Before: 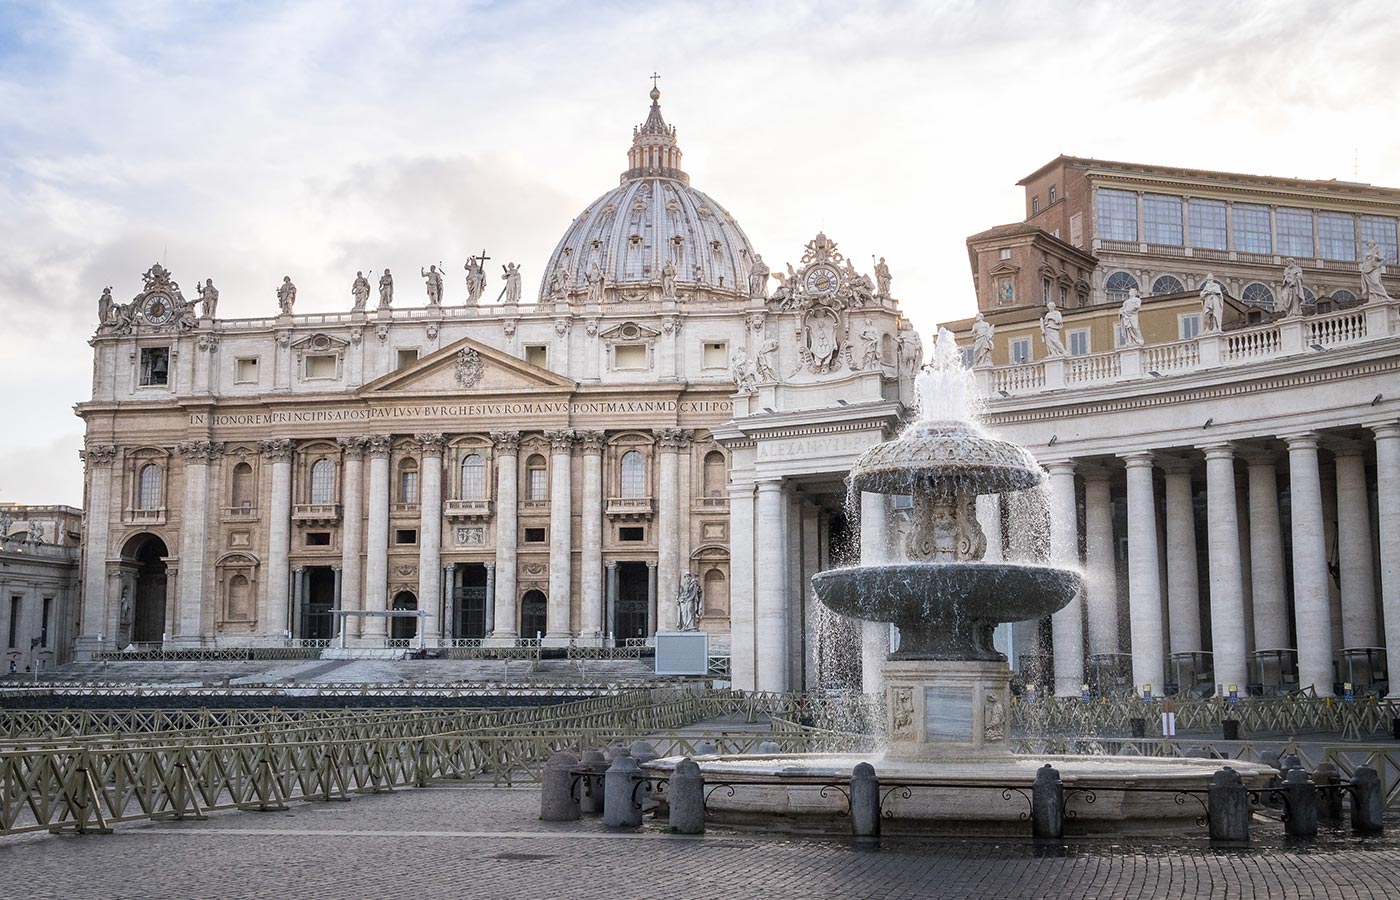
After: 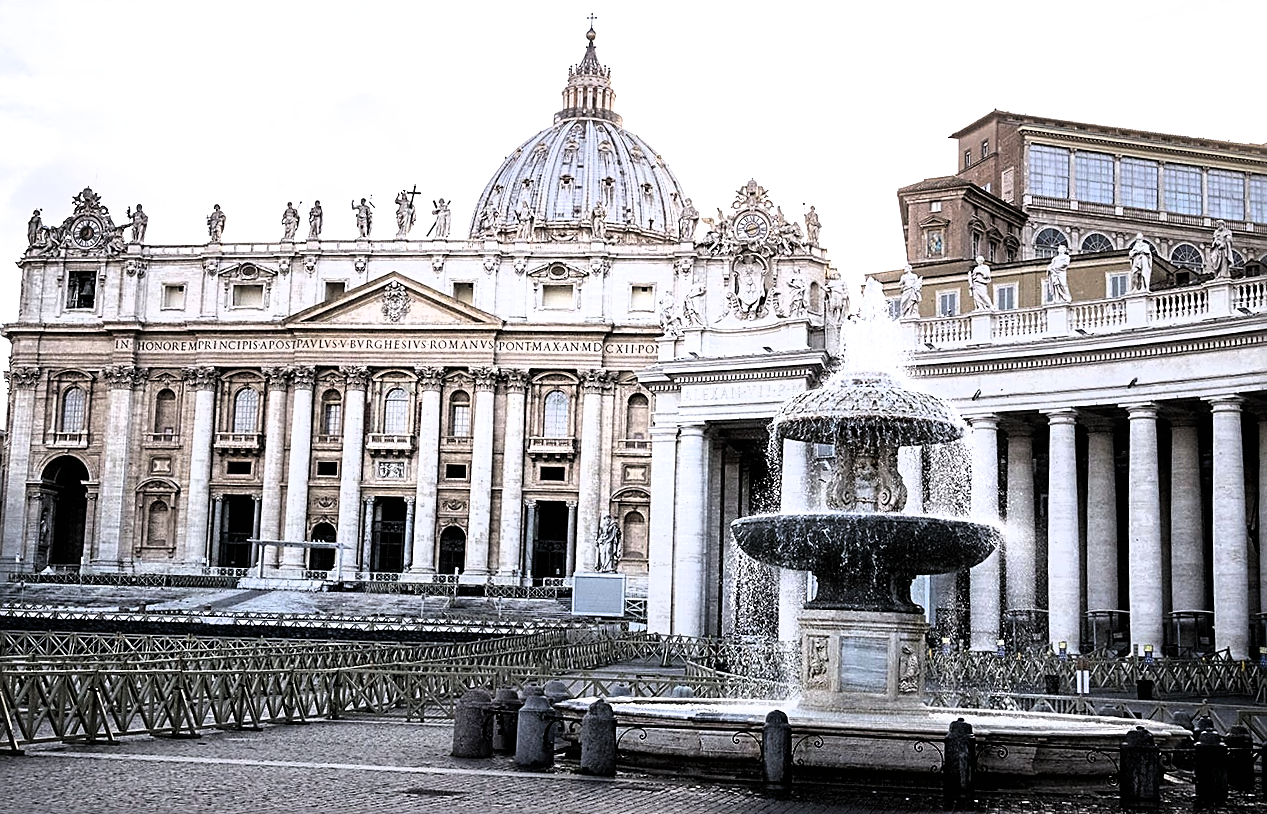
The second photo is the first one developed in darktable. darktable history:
white balance: red 0.983, blue 1.036
sharpen: radius 2.543, amount 0.636
filmic rgb: black relative exposure -8.2 EV, white relative exposure 2.2 EV, threshold 3 EV, hardness 7.11, latitude 85.74%, contrast 1.696, highlights saturation mix -4%, shadows ↔ highlights balance -2.69%, color science v5 (2021), contrast in shadows safe, contrast in highlights safe, enable highlight reconstruction true
crop and rotate: angle -1.96°, left 3.097%, top 4.154%, right 1.586%, bottom 0.529%
